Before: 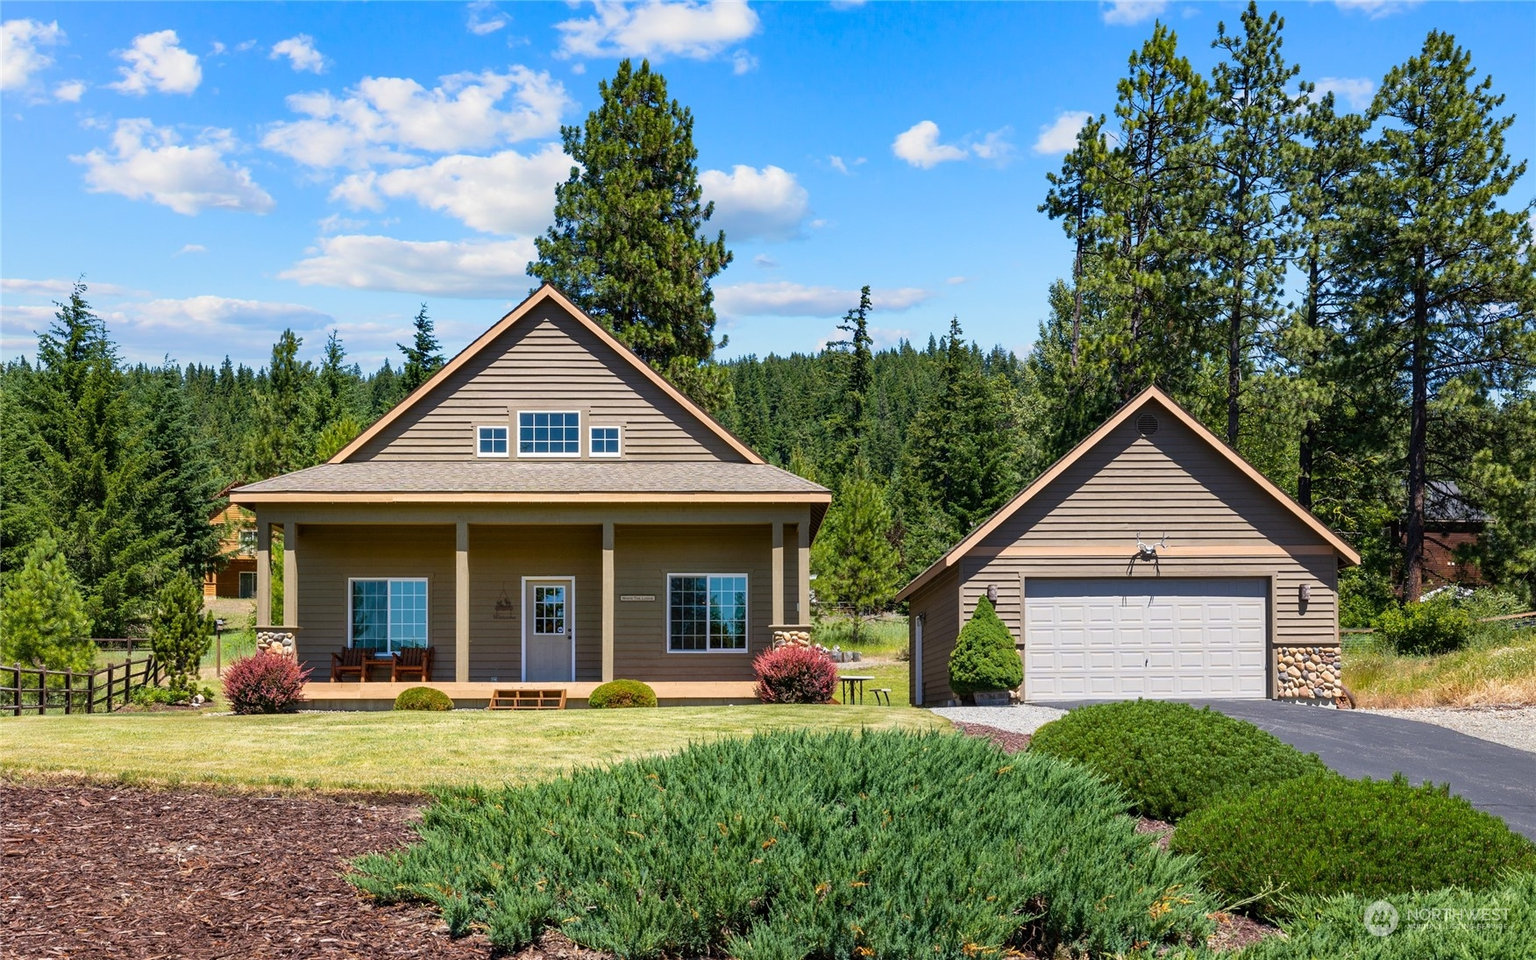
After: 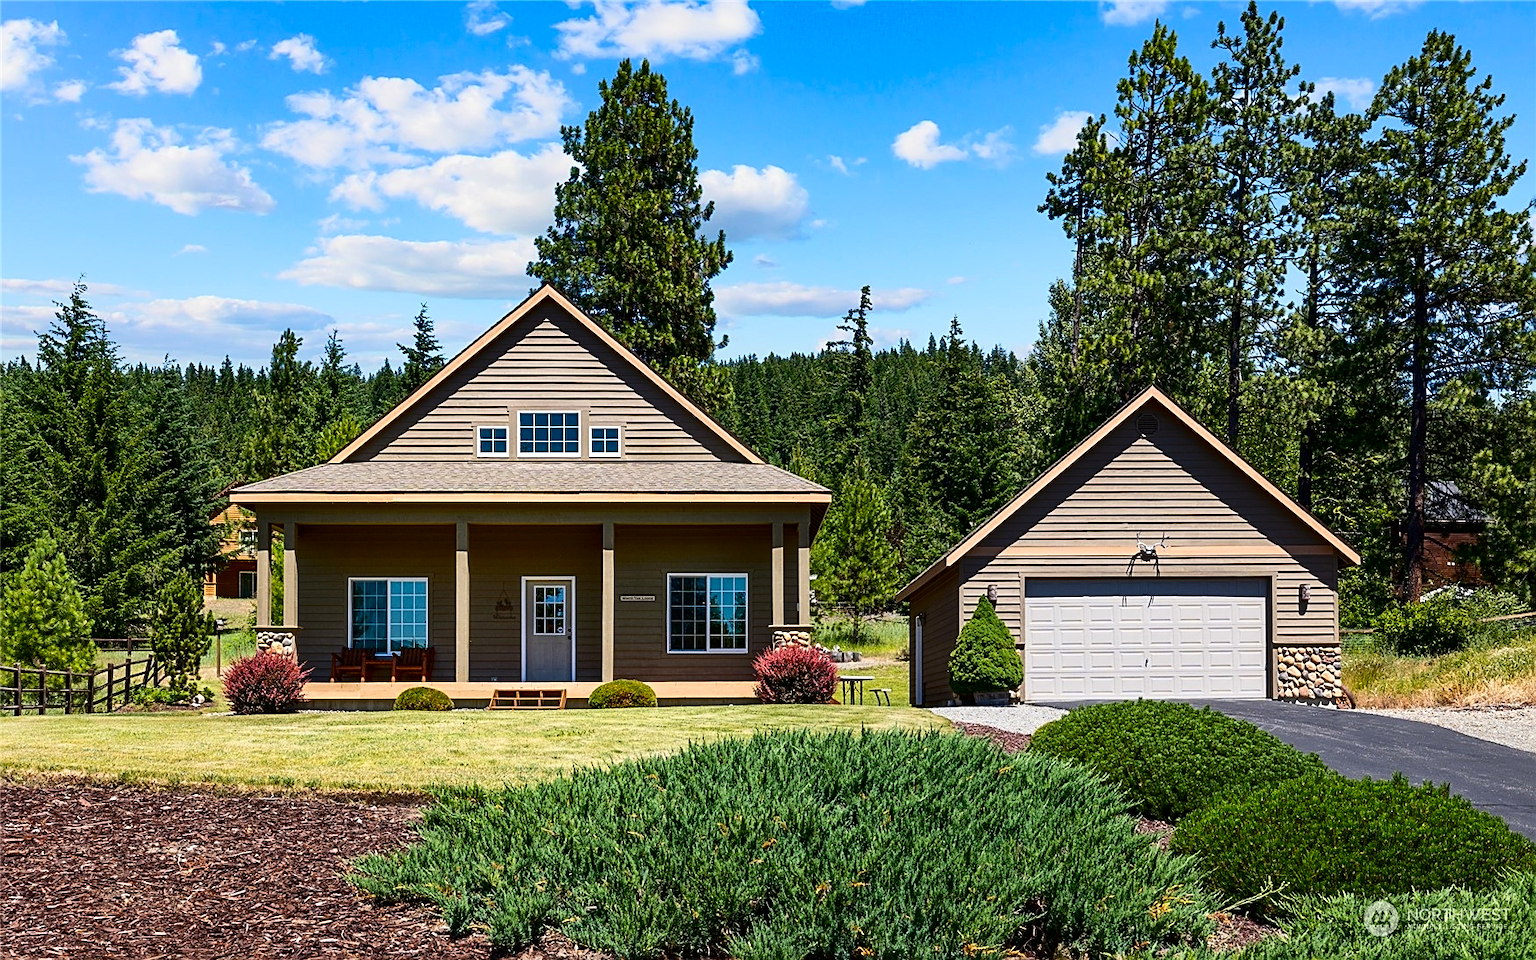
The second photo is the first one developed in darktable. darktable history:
contrast brightness saturation: contrast 0.2, brightness -0.11, saturation 0.1
sharpen: amount 0.55
